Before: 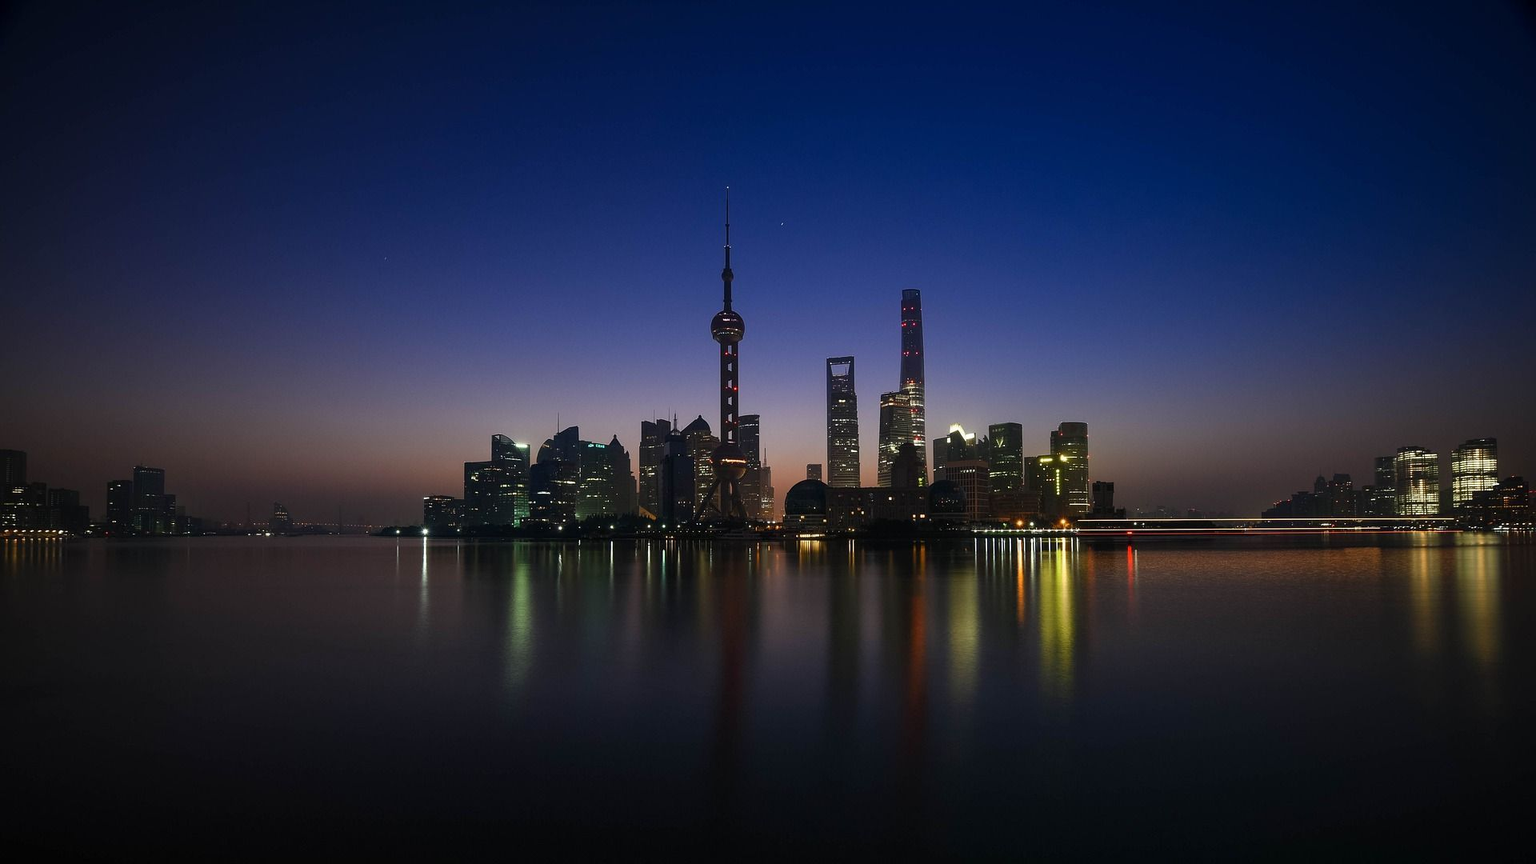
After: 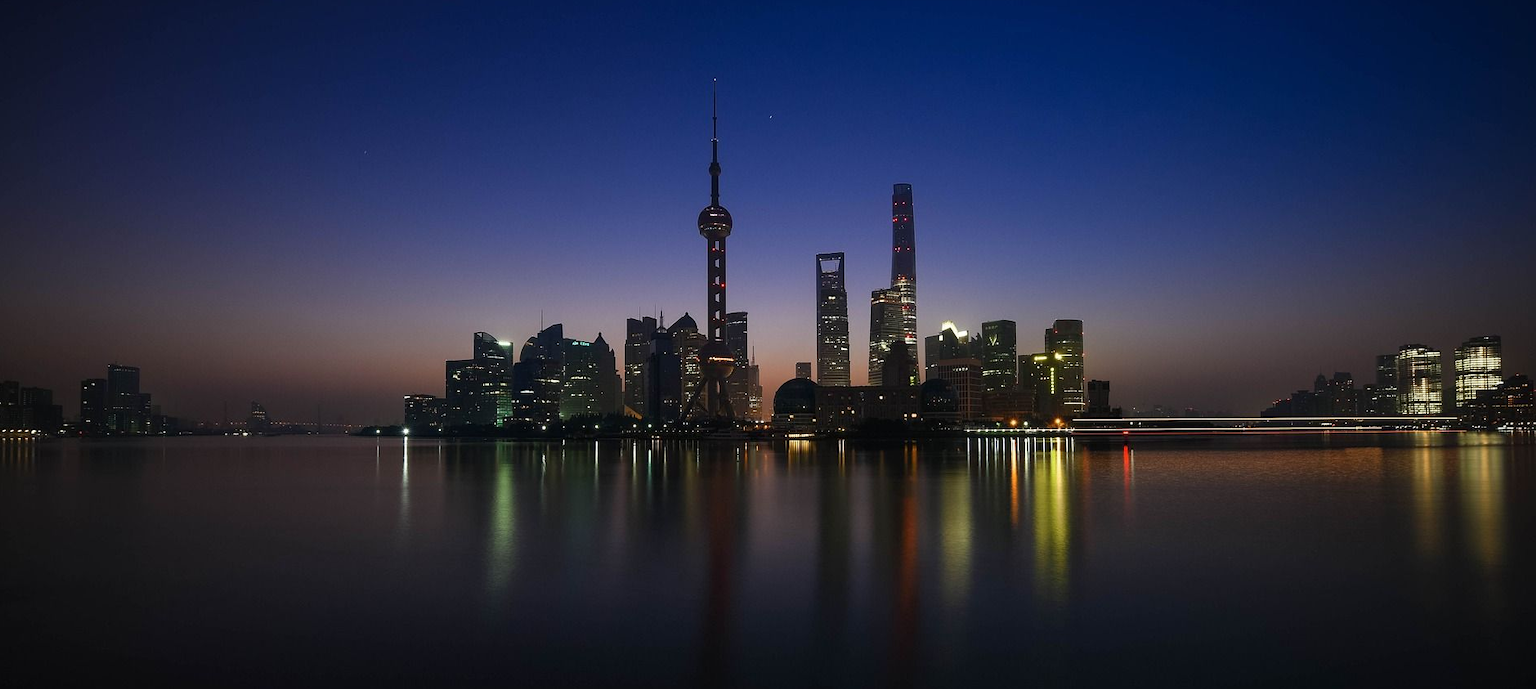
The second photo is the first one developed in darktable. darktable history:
crop and rotate: left 1.837%, top 12.808%, right 0.291%, bottom 9.128%
